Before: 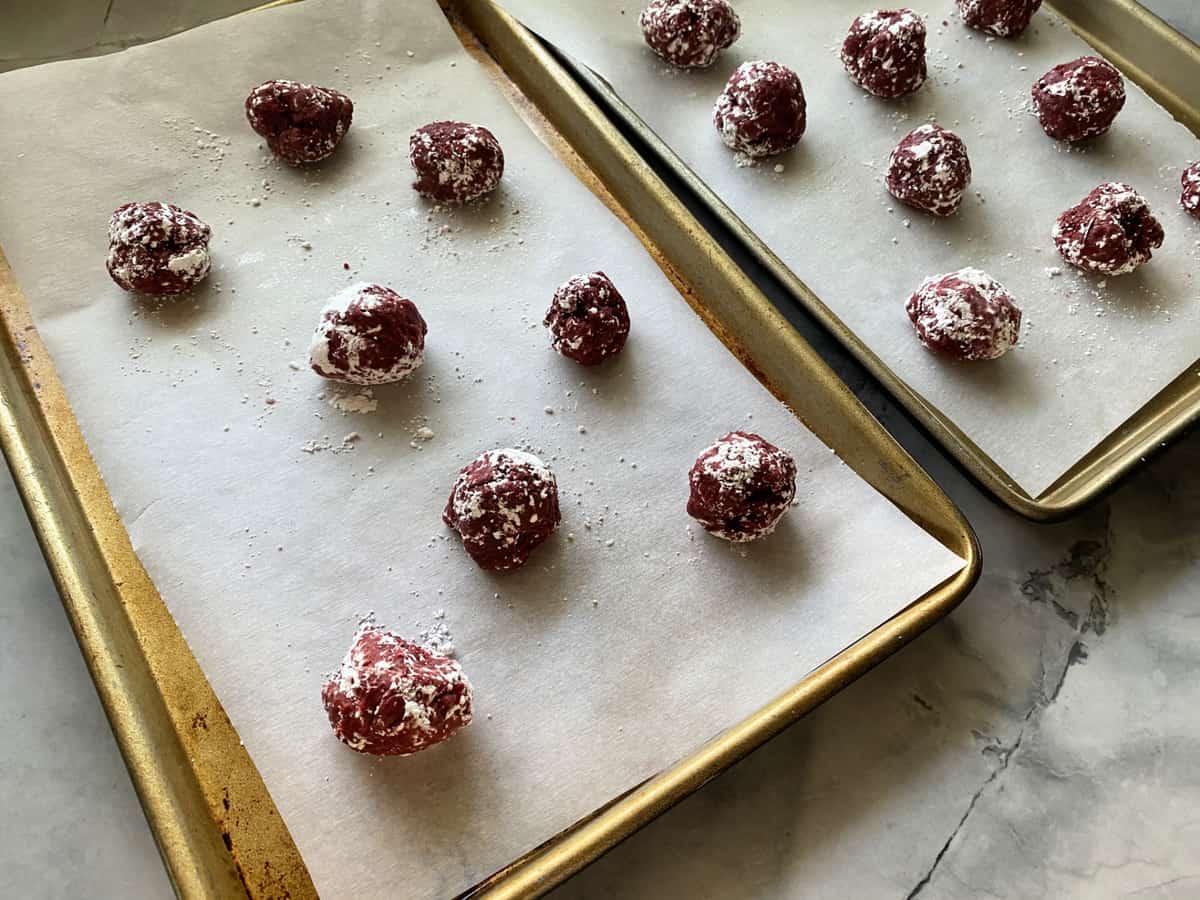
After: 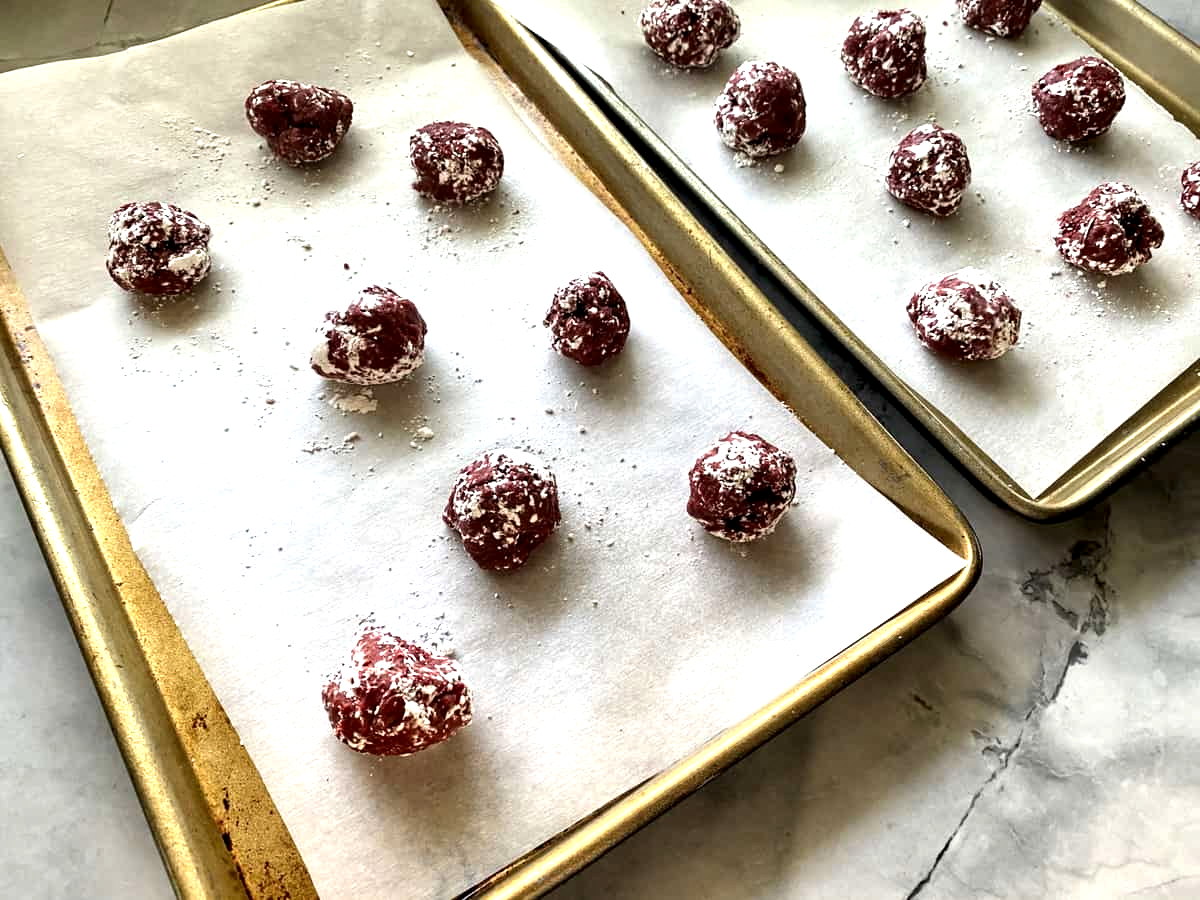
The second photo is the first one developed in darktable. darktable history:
exposure: exposure 0.693 EV, compensate exposure bias true, compensate highlight preservation false
contrast equalizer: y [[0.546, 0.552, 0.554, 0.554, 0.552, 0.546], [0.5 ×6], [0.5 ×6], [0 ×6], [0 ×6]]
